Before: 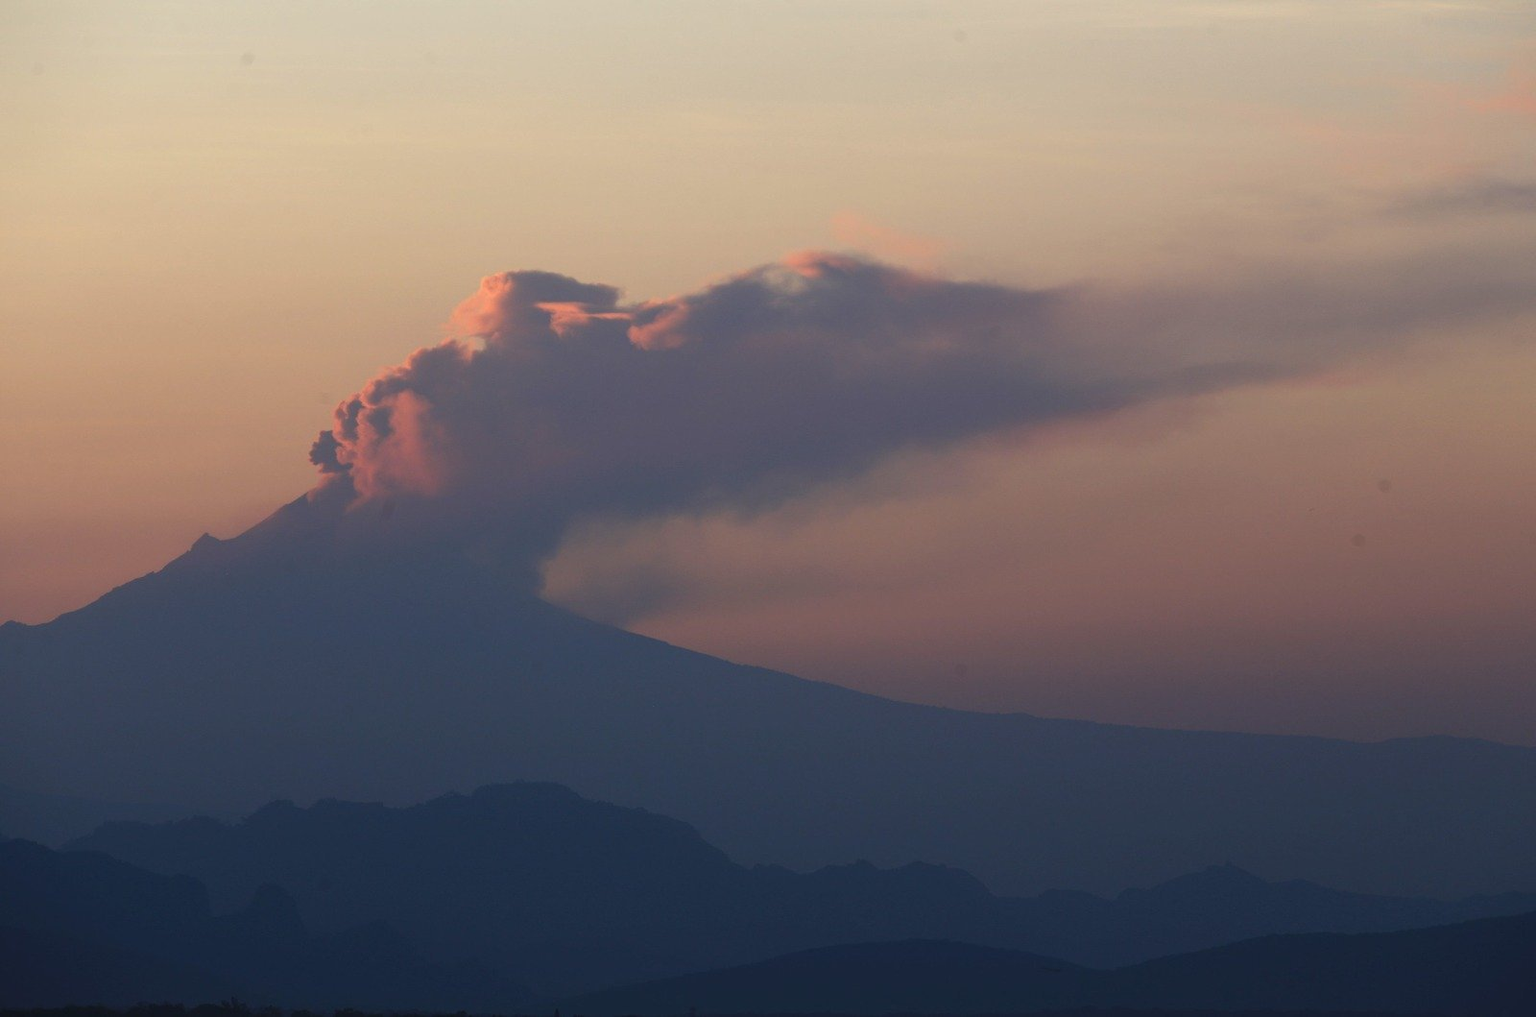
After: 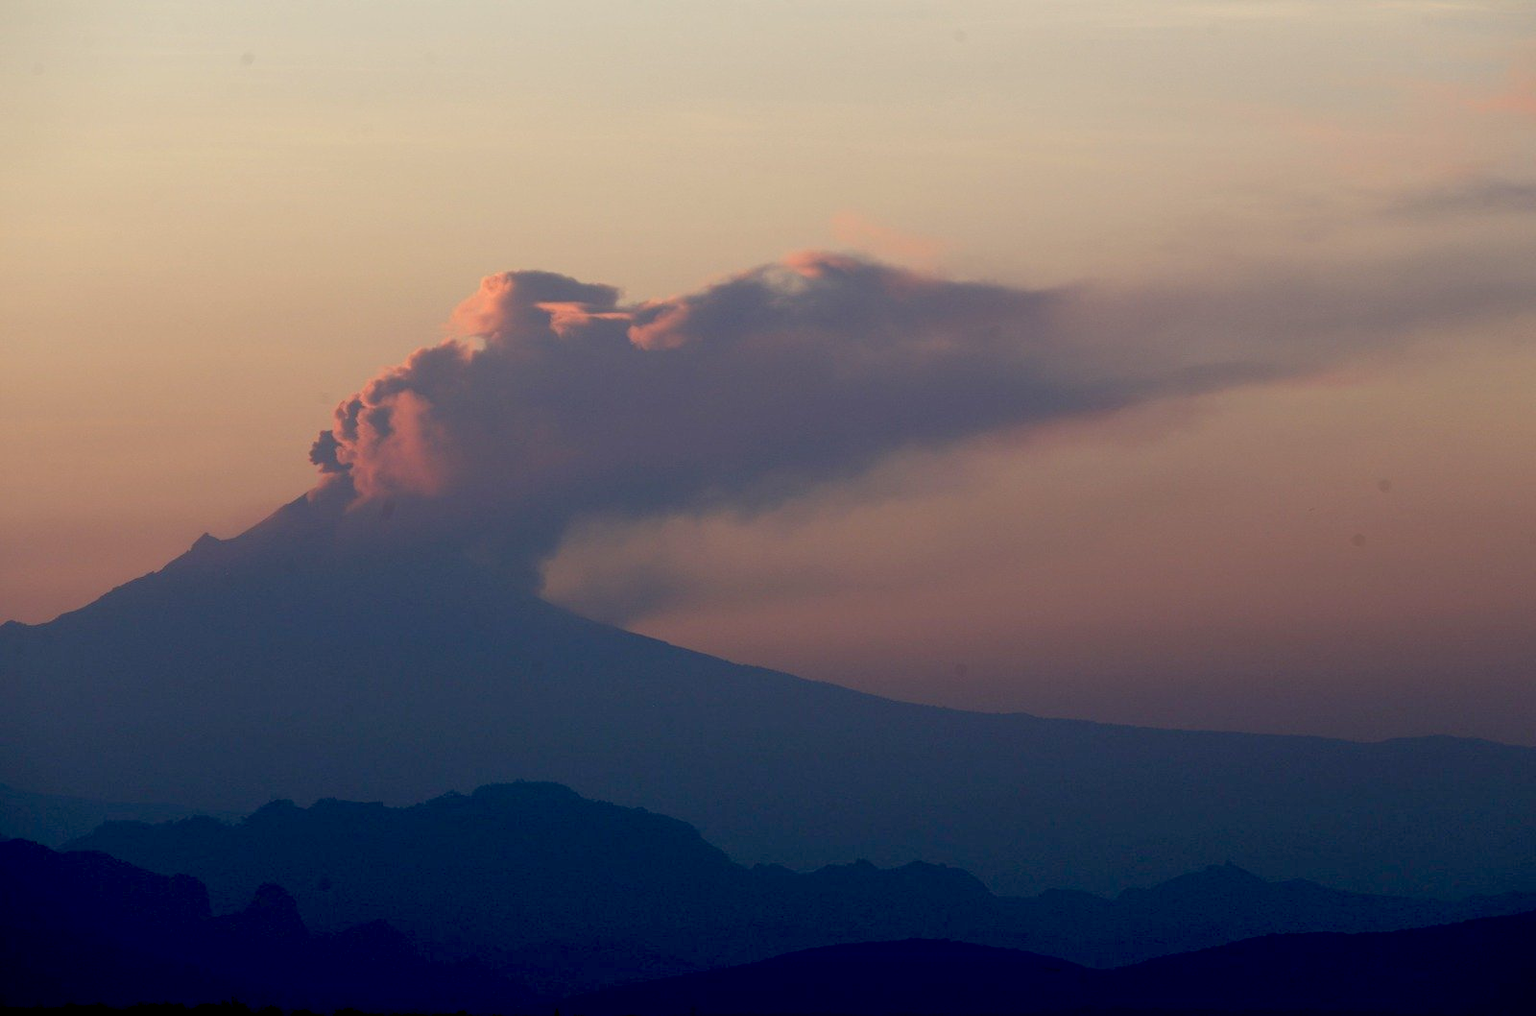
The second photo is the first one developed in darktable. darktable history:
exposure: black level correction 0.029, exposure -0.073 EV, compensate highlight preservation false
color balance: lift [1.007, 1, 1, 1], gamma [1.097, 1, 1, 1]
